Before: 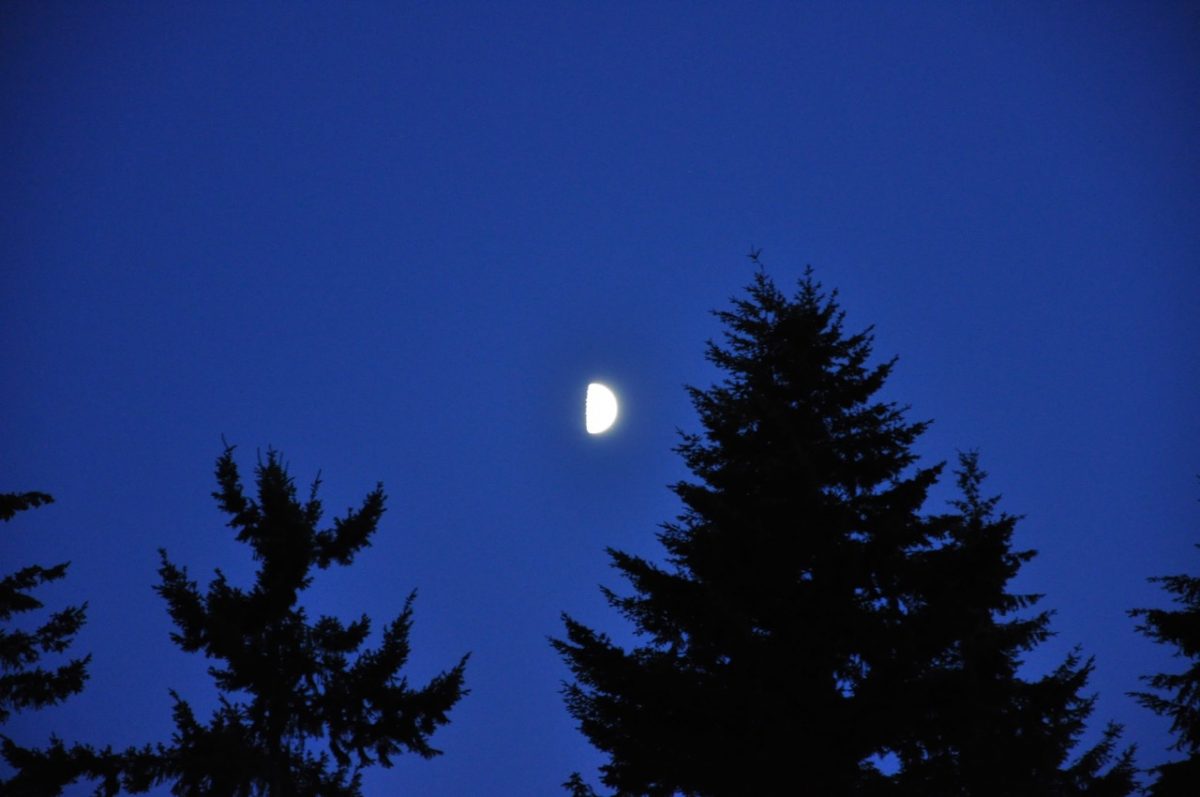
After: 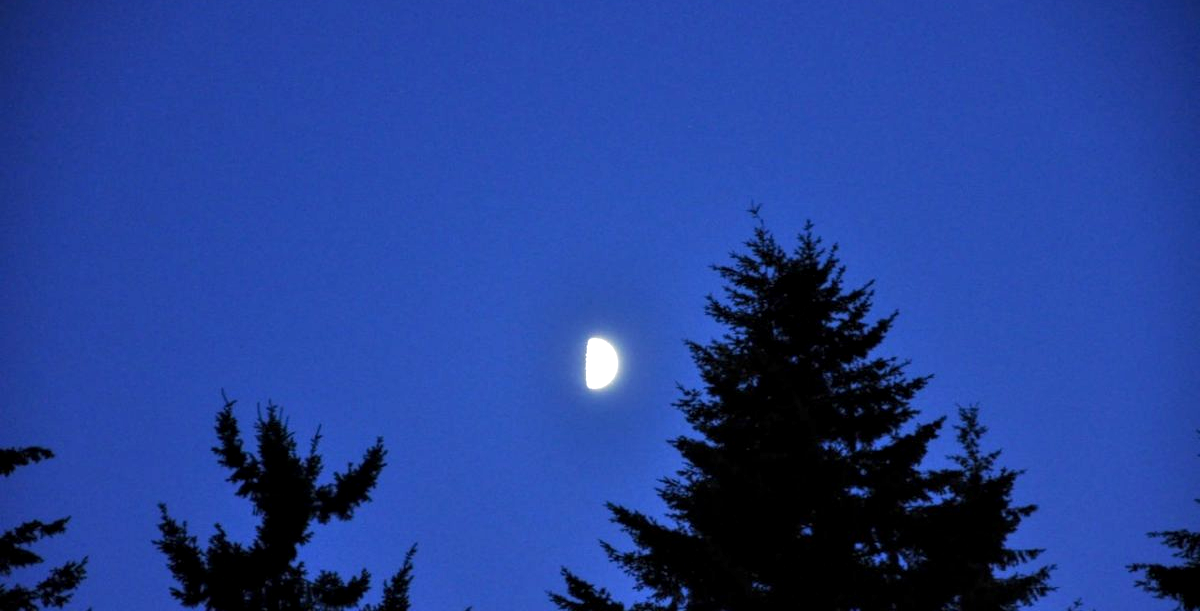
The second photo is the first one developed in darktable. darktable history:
local contrast: on, module defaults
exposure: black level correction 0, exposure 0.7 EV, compensate exposure bias true, compensate highlight preservation false
crop: top 5.667%, bottom 17.637%
